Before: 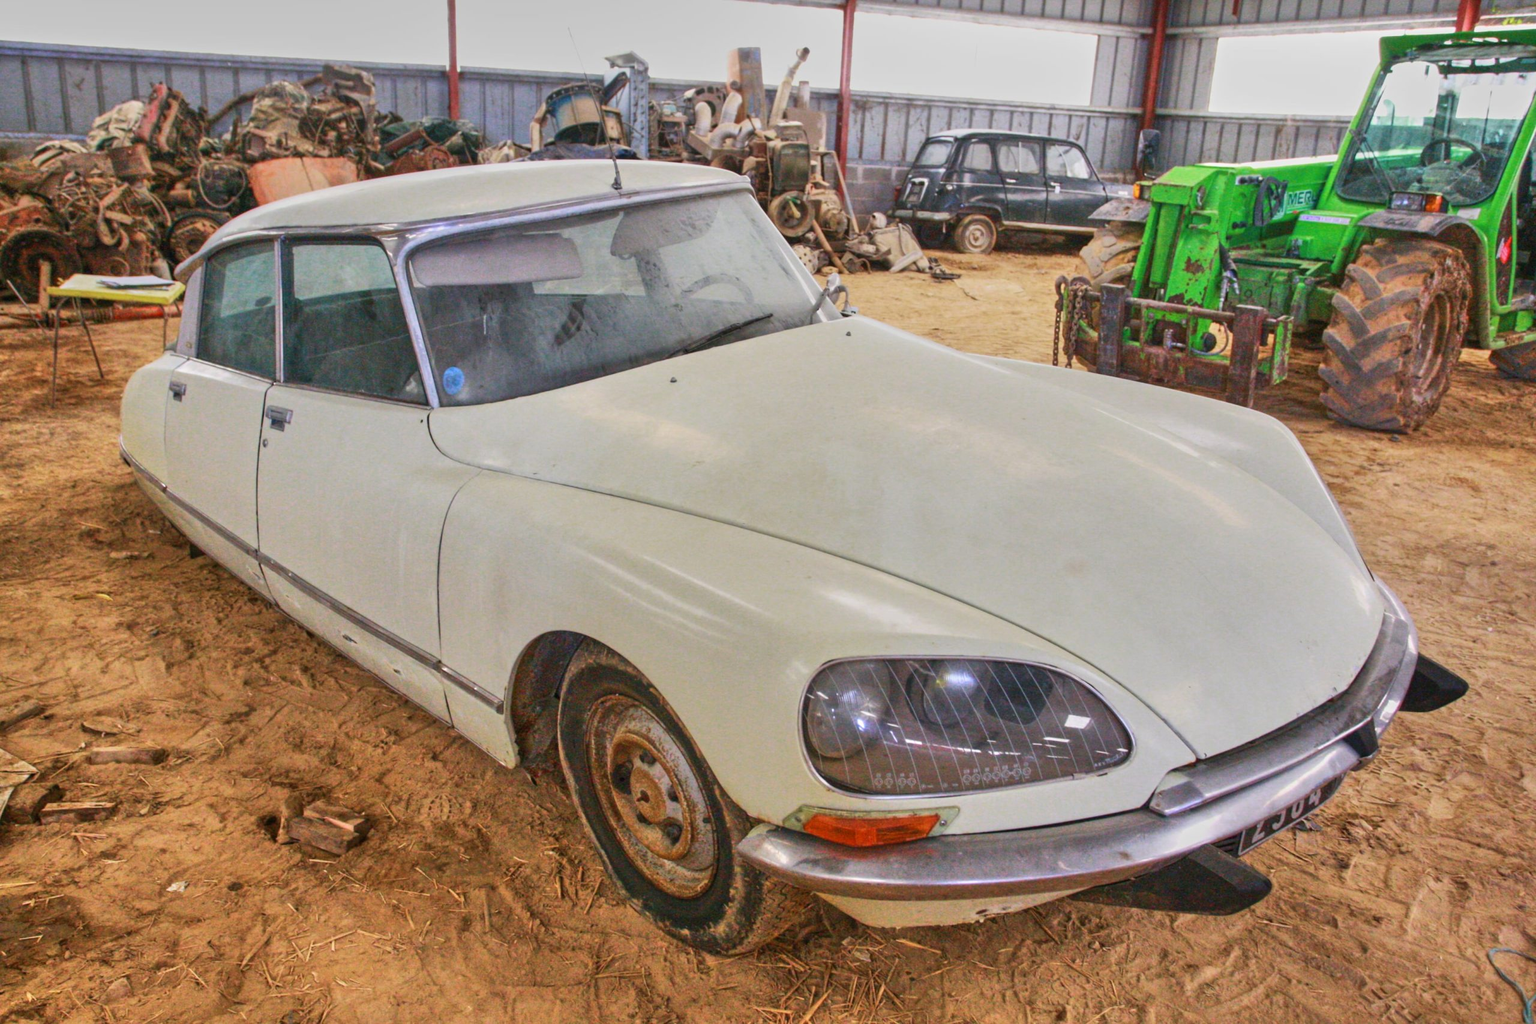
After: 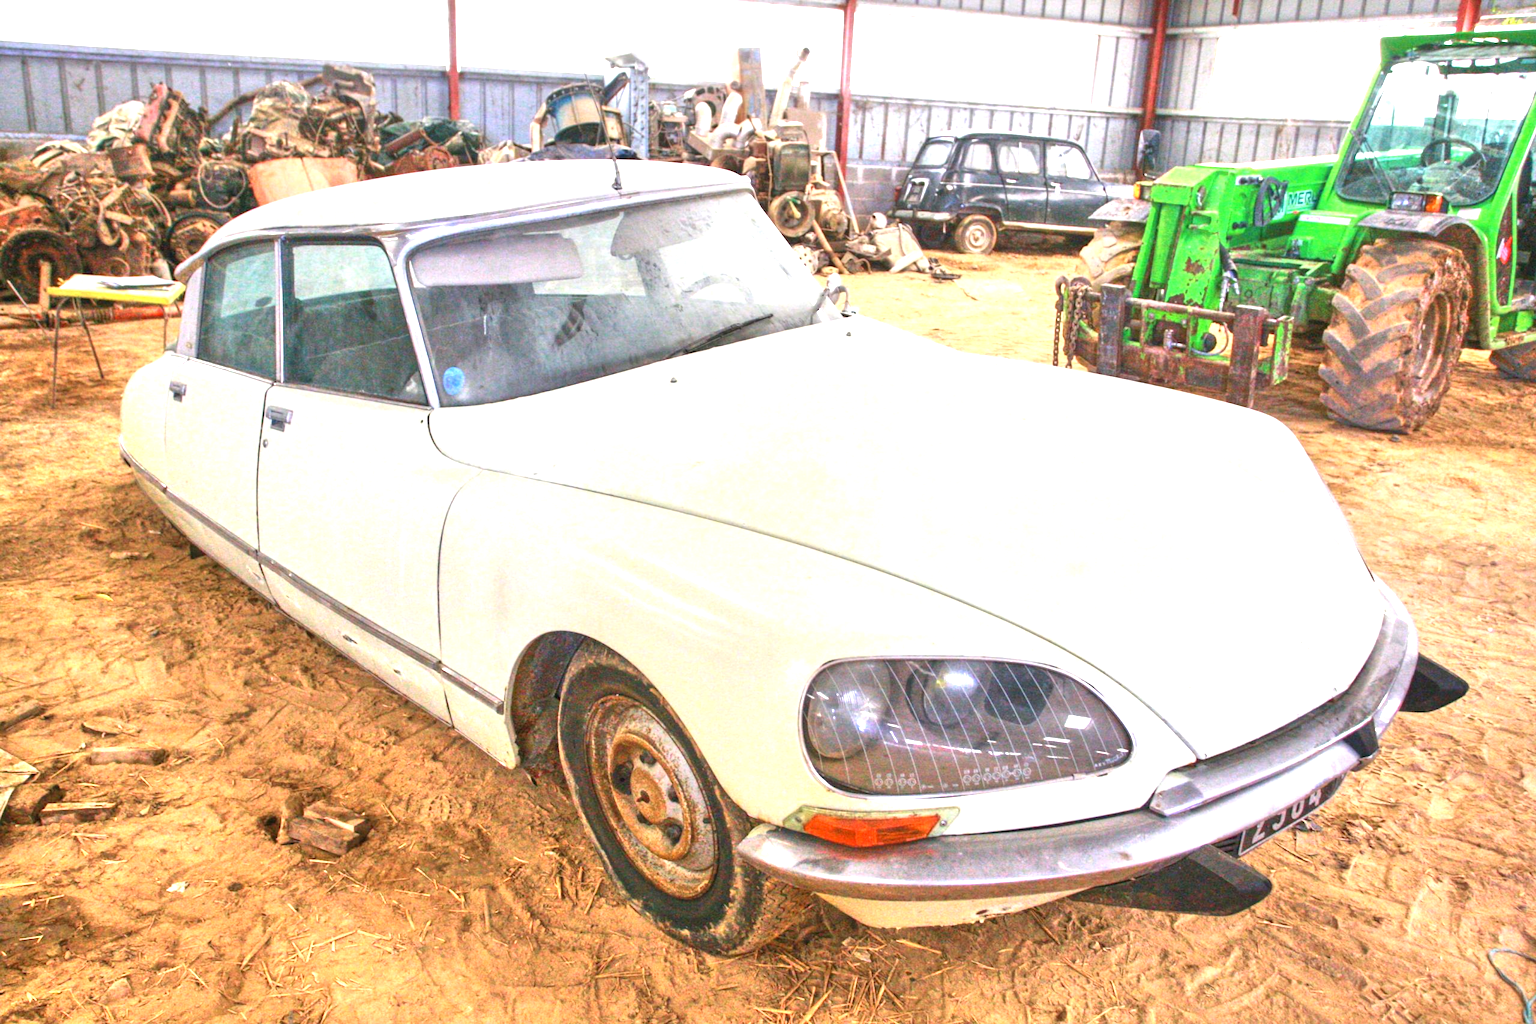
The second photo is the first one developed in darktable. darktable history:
exposure: black level correction 0, exposure 1.35 EV, compensate exposure bias true, compensate highlight preservation false
tone equalizer: on, module defaults
